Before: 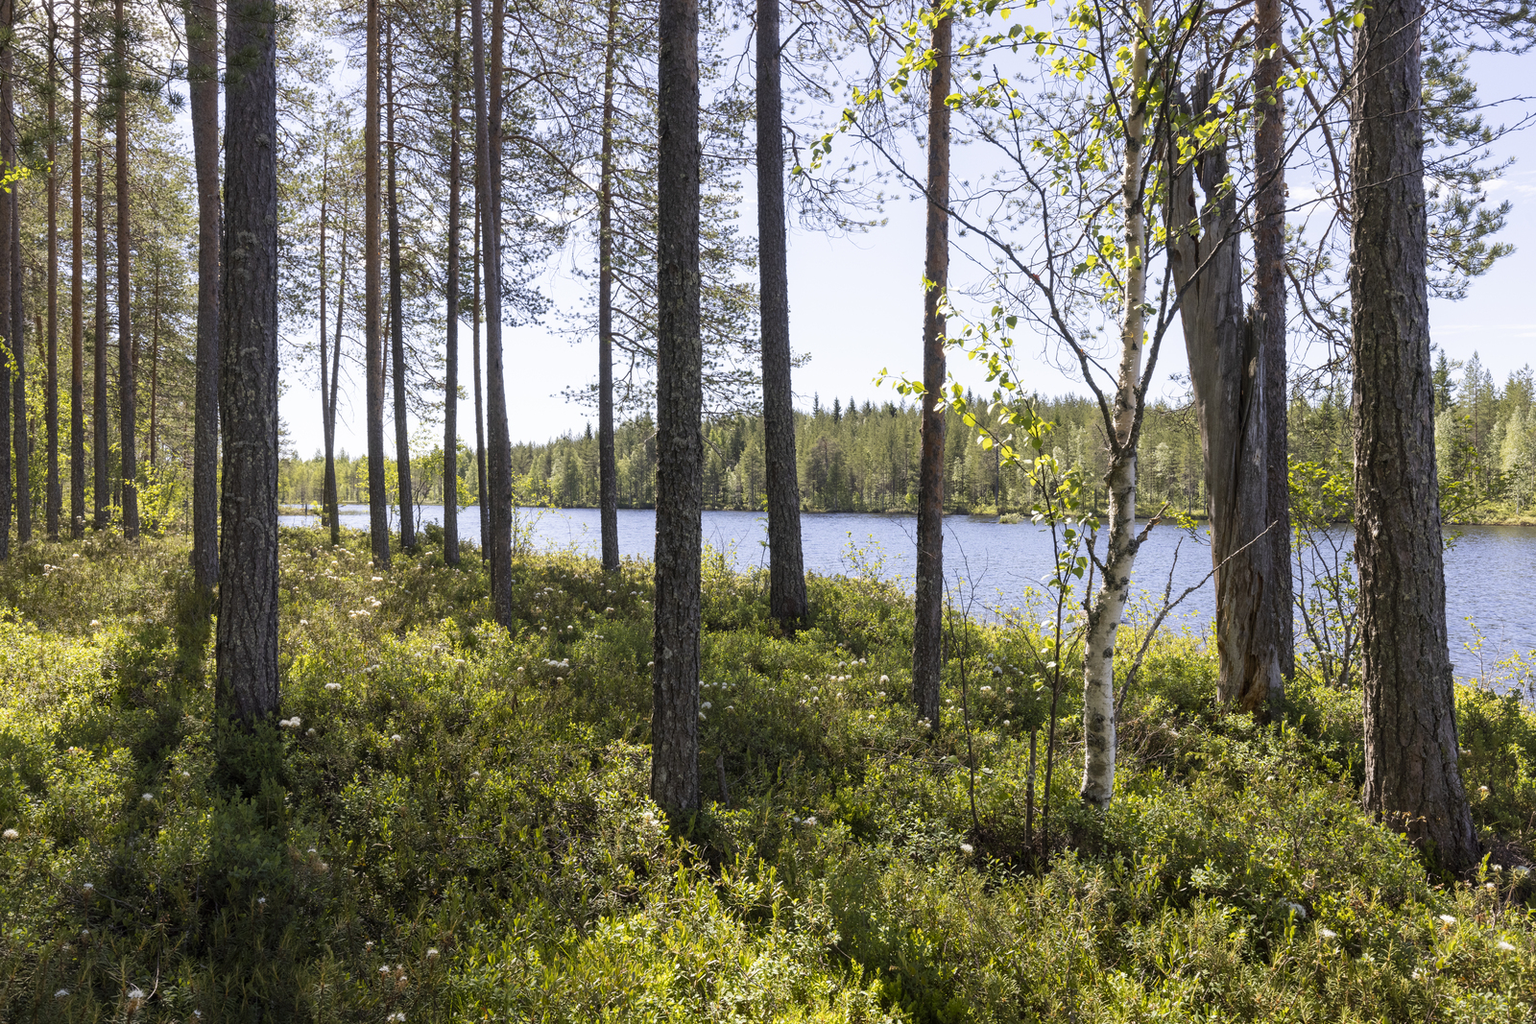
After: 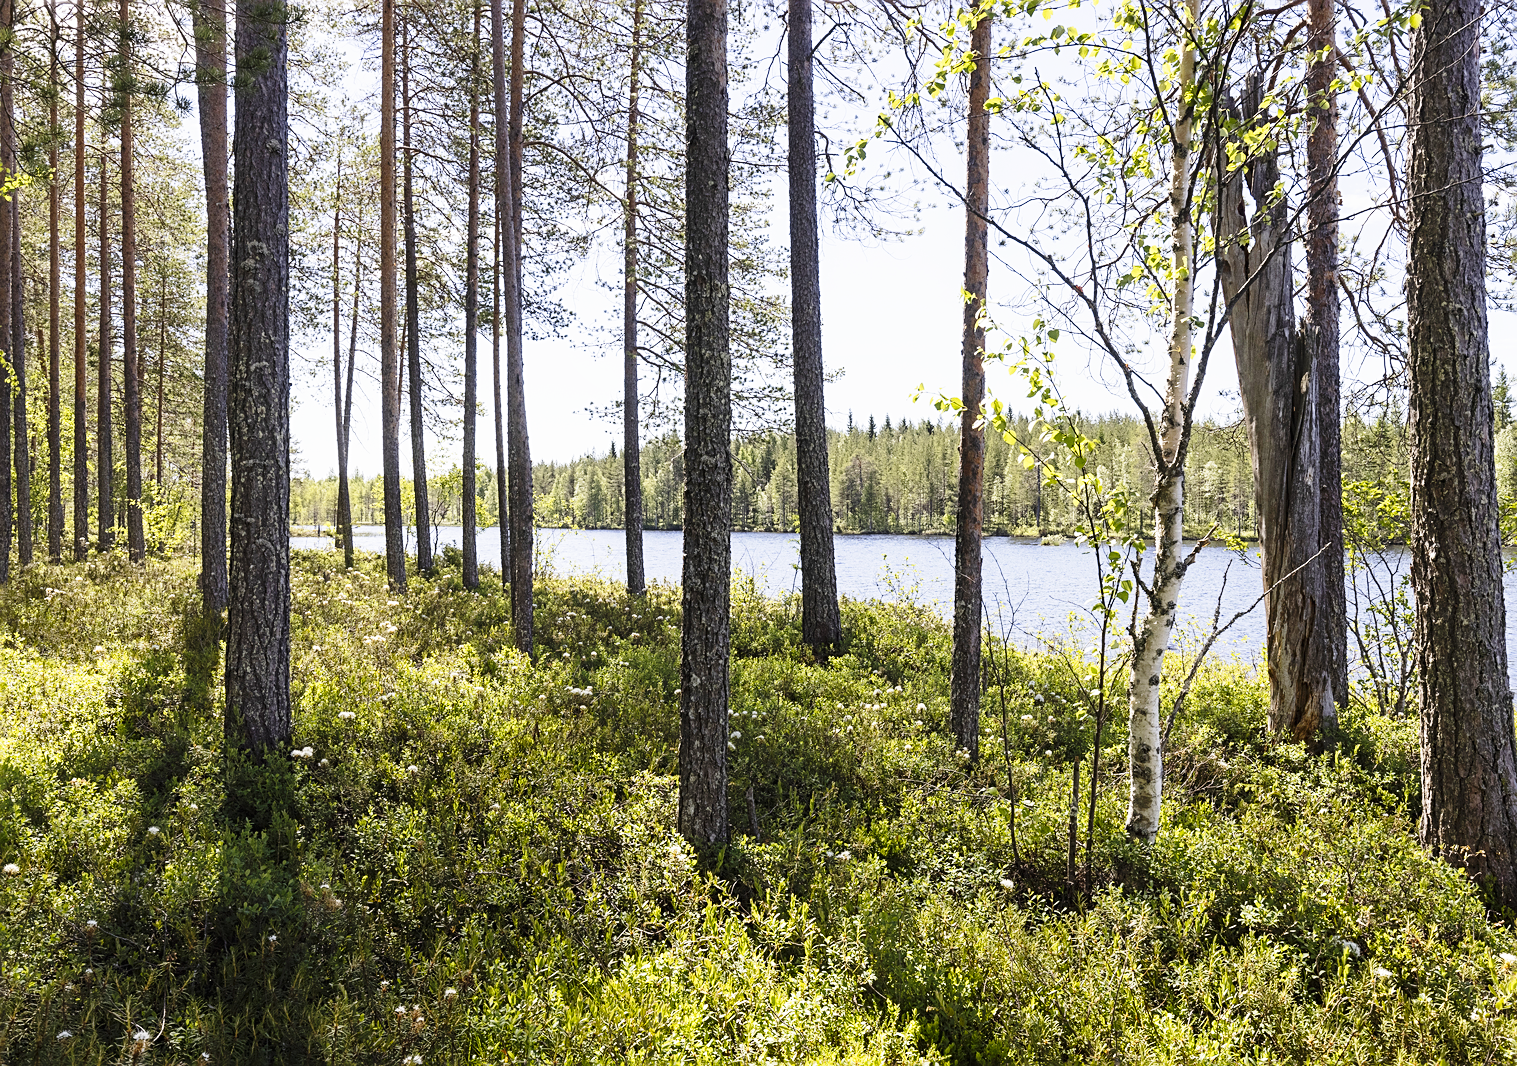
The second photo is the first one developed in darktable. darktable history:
base curve: curves: ch0 [(0, 0) (0.028, 0.03) (0.121, 0.232) (0.46, 0.748) (0.859, 0.968) (1, 1)], preserve colors none
sharpen: amount 0.55
crop and rotate: right 5.167%
local contrast: mode bilateral grid, contrast 100, coarseness 100, detail 91%, midtone range 0.2
